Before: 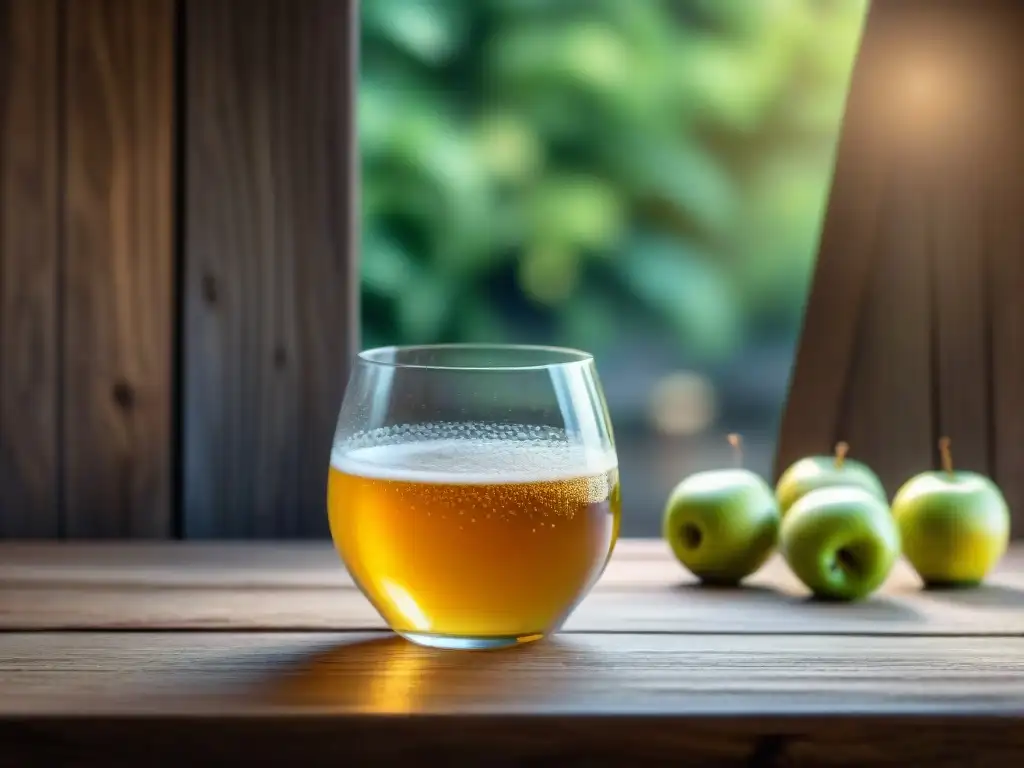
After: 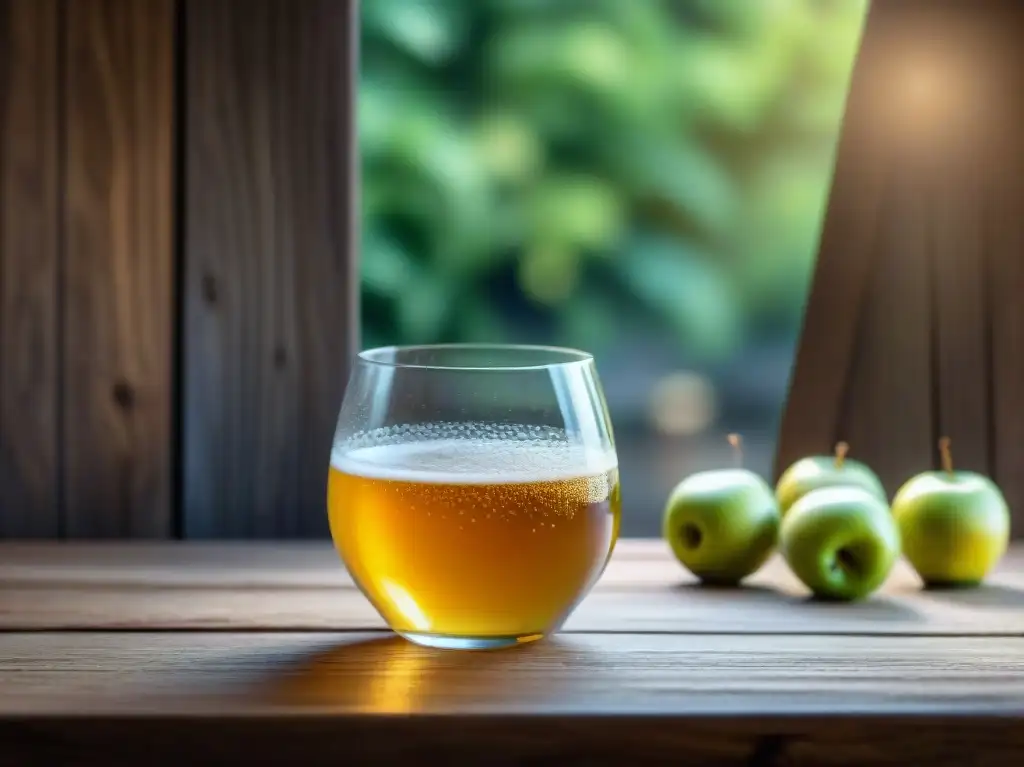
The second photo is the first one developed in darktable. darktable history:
white balance: red 0.982, blue 1.018
crop: bottom 0.071%
